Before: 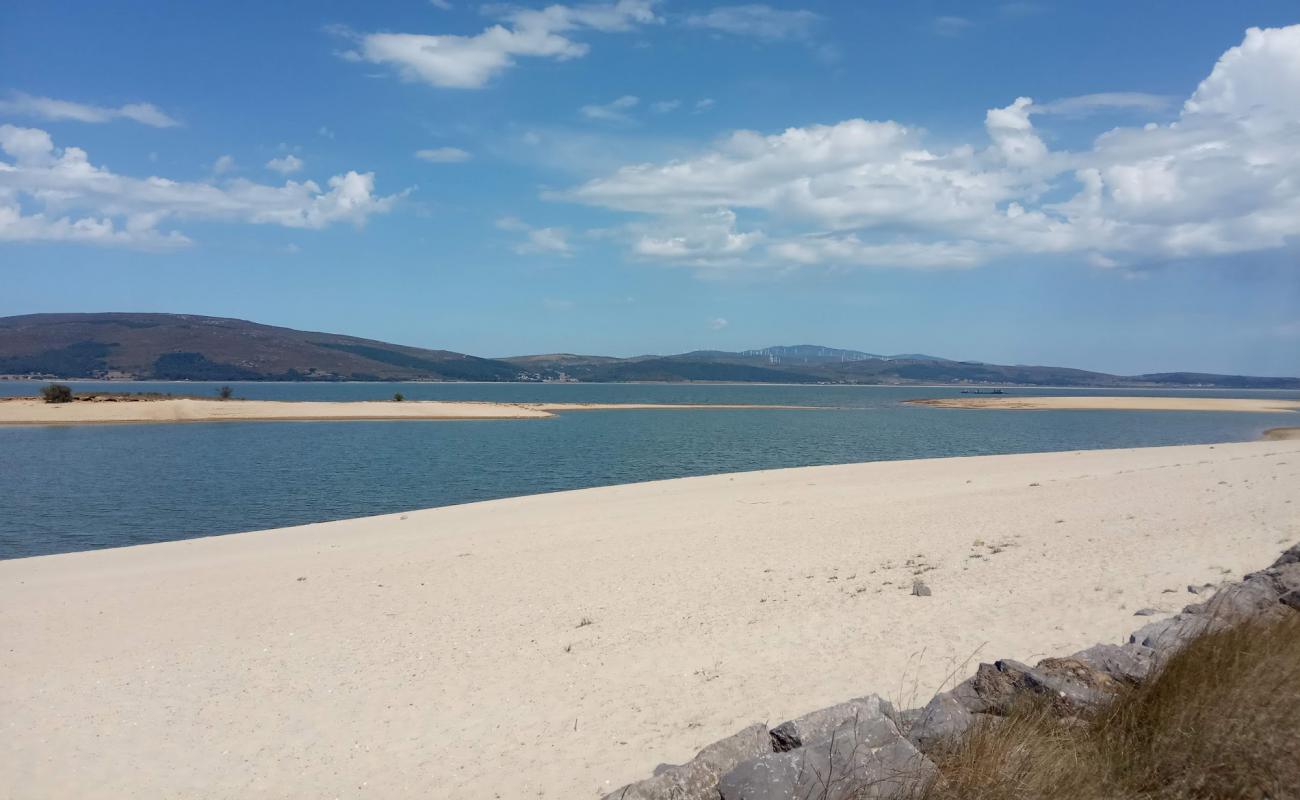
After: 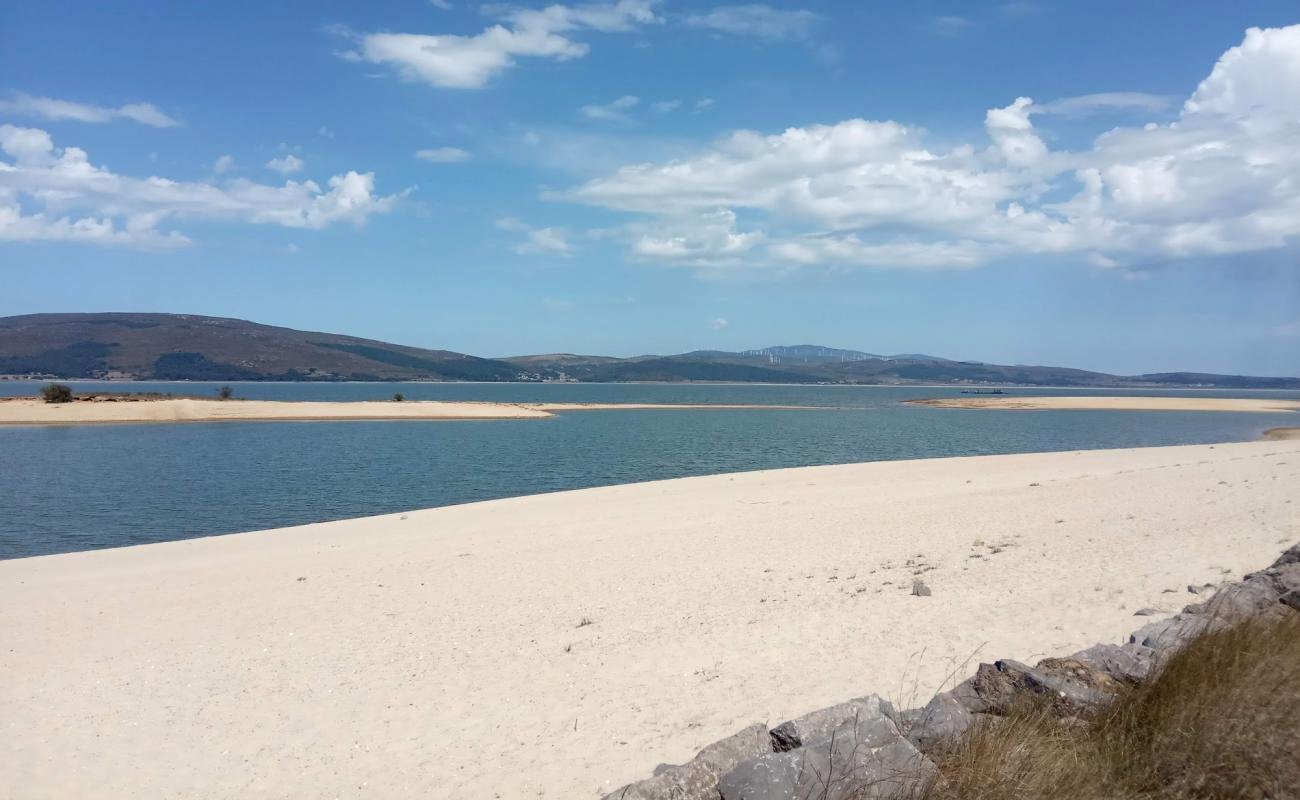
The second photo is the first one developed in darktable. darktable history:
shadows and highlights: radius 46.12, white point adjustment 6.47, compress 79.43%, soften with gaussian
